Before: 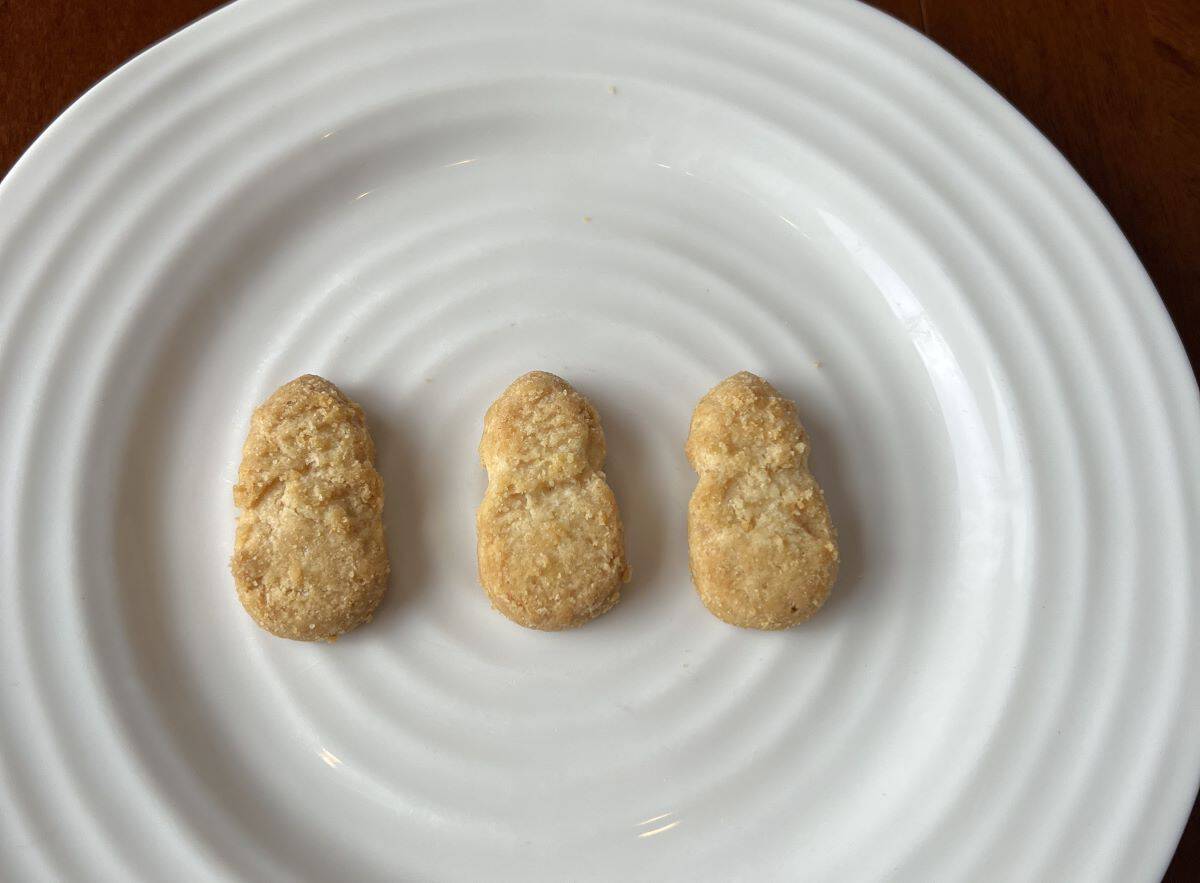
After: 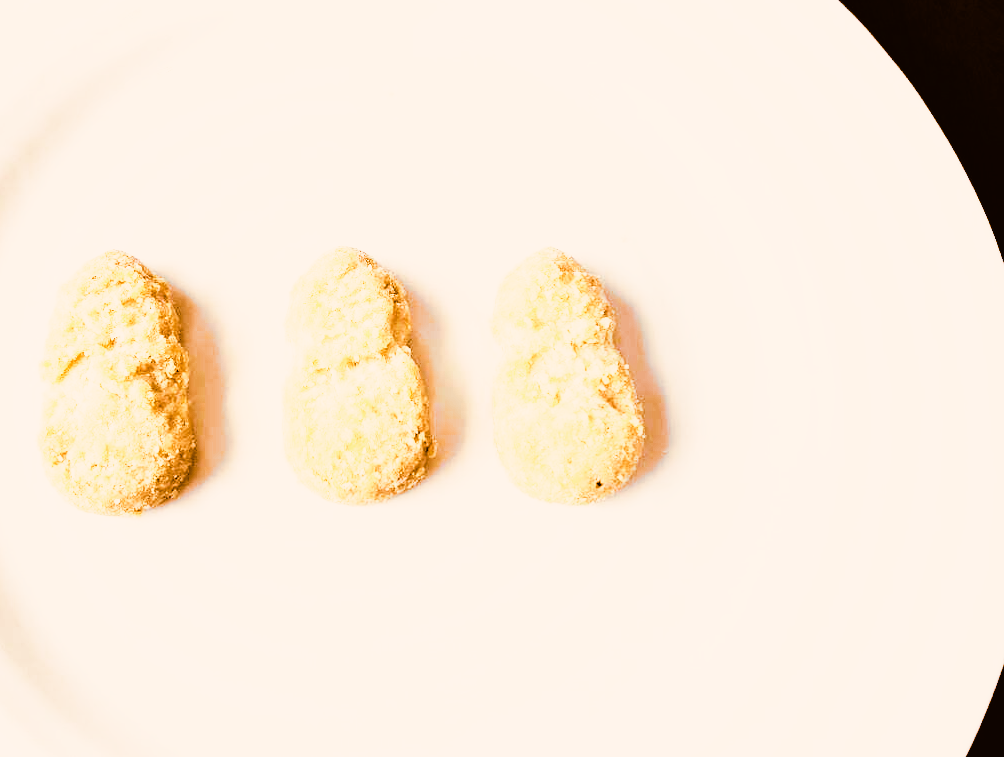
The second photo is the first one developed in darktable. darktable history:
crop: left 16.315%, top 14.246%
split-toning: shadows › hue 26°, shadows › saturation 0.92, highlights › hue 40°, highlights › saturation 0.92, balance -63, compress 0%
white balance: emerald 1
rgb curve: curves: ch0 [(0, 0) (0.21, 0.15) (0.24, 0.21) (0.5, 0.75) (0.75, 0.96) (0.89, 0.99) (1, 1)]; ch1 [(0, 0.02) (0.21, 0.13) (0.25, 0.2) (0.5, 0.67) (0.75, 0.9) (0.89, 0.97) (1, 1)]; ch2 [(0, 0.02) (0.21, 0.13) (0.25, 0.2) (0.5, 0.67) (0.75, 0.9) (0.89, 0.97) (1, 1)], compensate middle gray true
base curve: curves: ch0 [(0, 0) (0.007, 0.004) (0.027, 0.03) (0.046, 0.07) (0.207, 0.54) (0.442, 0.872) (0.673, 0.972) (1, 1)], preserve colors none
tone curve: curves: ch0 [(0, 0.013) (0.181, 0.074) (0.337, 0.304) (0.498, 0.485) (0.78, 0.742) (0.993, 0.954)]; ch1 [(0, 0) (0.294, 0.184) (0.359, 0.34) (0.362, 0.35) (0.43, 0.41) (0.469, 0.463) (0.495, 0.502) (0.54, 0.563) (0.612, 0.641) (1, 1)]; ch2 [(0, 0) (0.44, 0.437) (0.495, 0.502) (0.524, 0.534) (0.557, 0.56) (0.634, 0.654) (0.728, 0.722) (1, 1)], color space Lab, independent channels, preserve colors none
